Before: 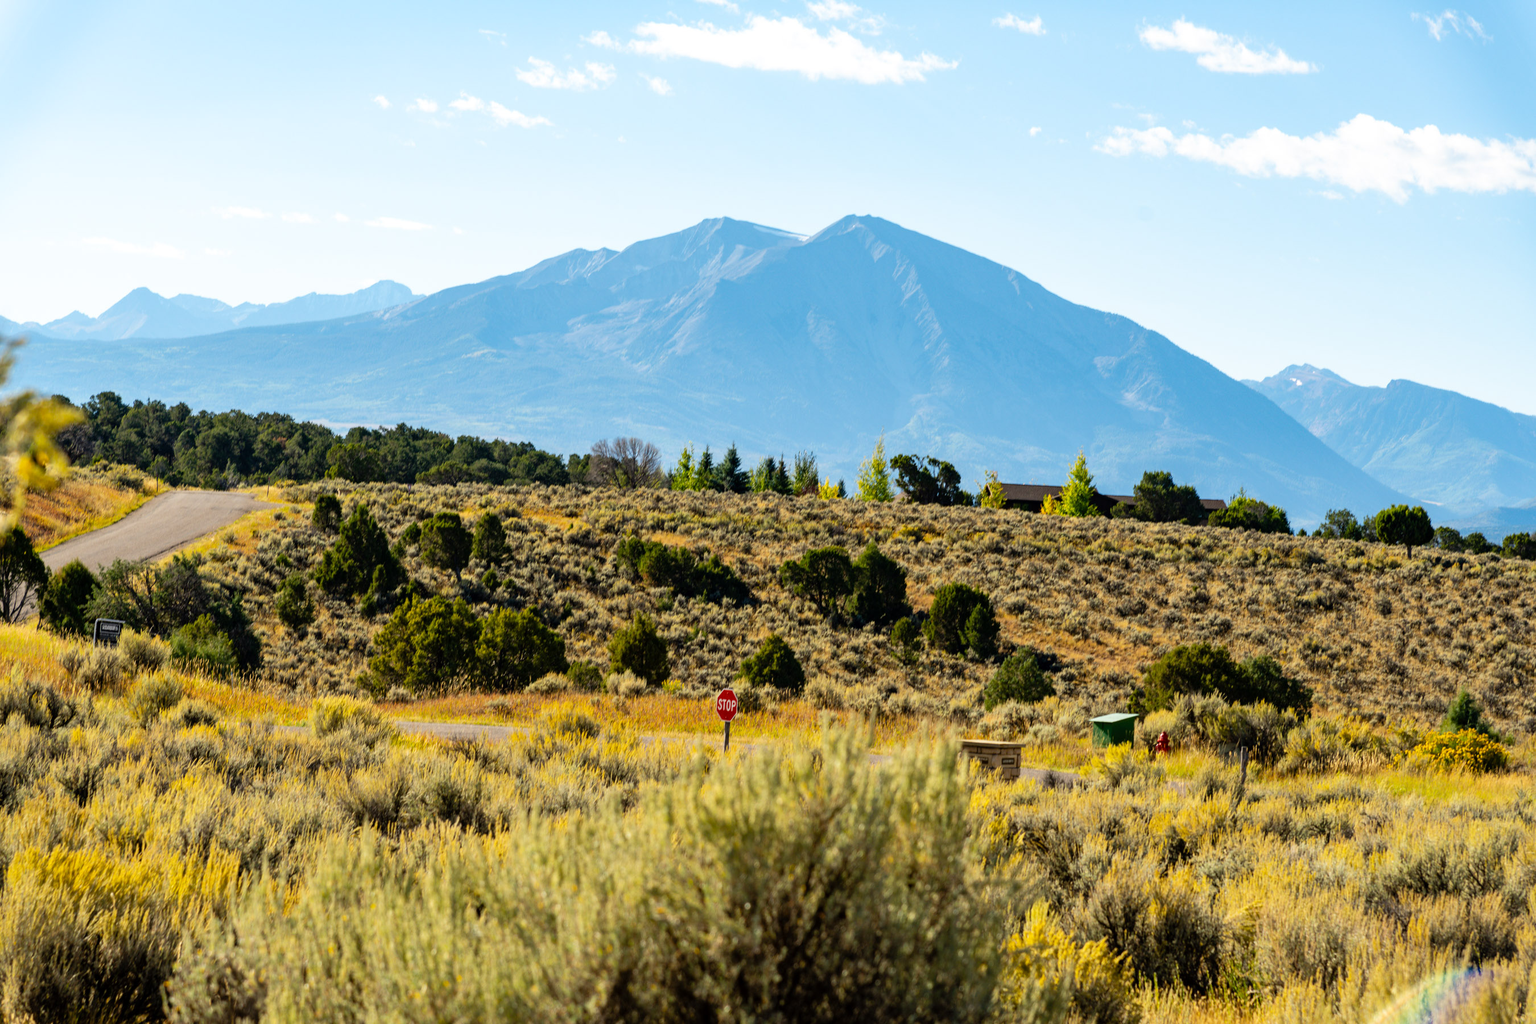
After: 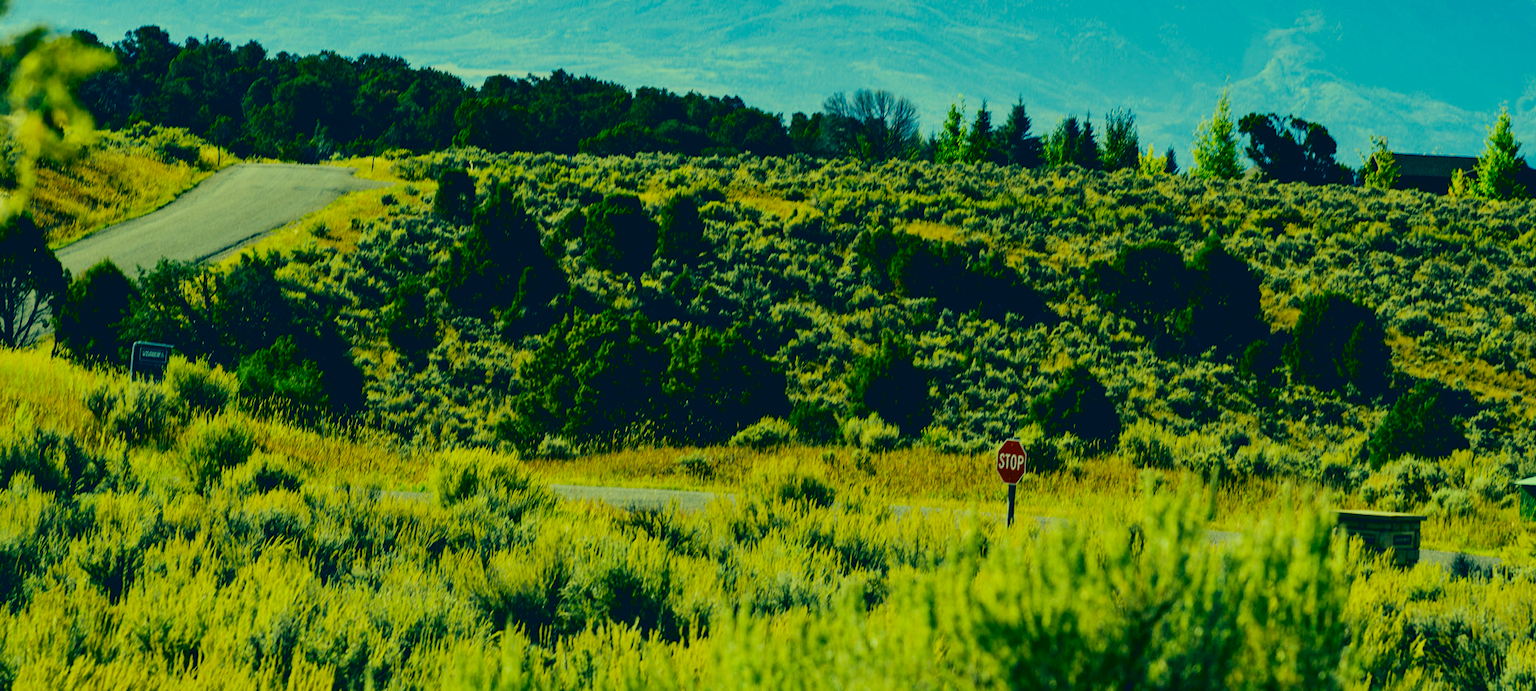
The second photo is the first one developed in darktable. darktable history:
crop: top 36.495%, right 28.095%, bottom 14.926%
exposure: exposure -0.045 EV, compensate highlight preservation false
filmic rgb: black relative exposure -7.65 EV, white relative exposure 4.56 EV, hardness 3.61
contrast brightness saturation: contrast 0.225, brightness -0.191, saturation 0.236
color correction: highlights a* -16.27, highlights b* 39.97, shadows a* -39.71, shadows b* -25.56
